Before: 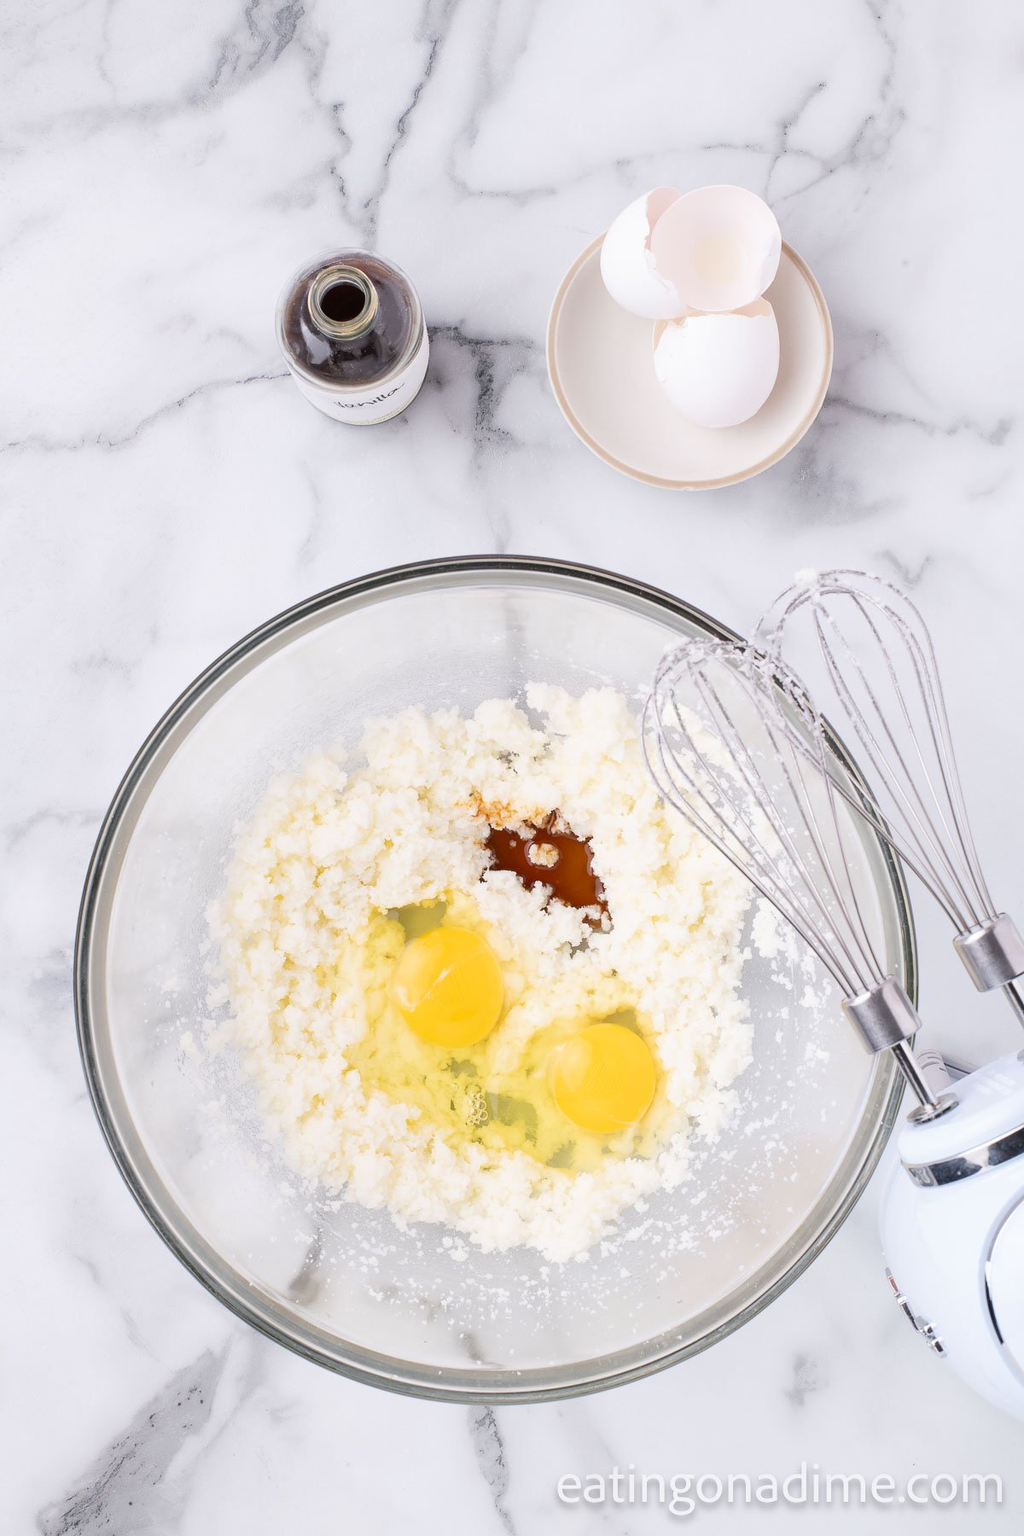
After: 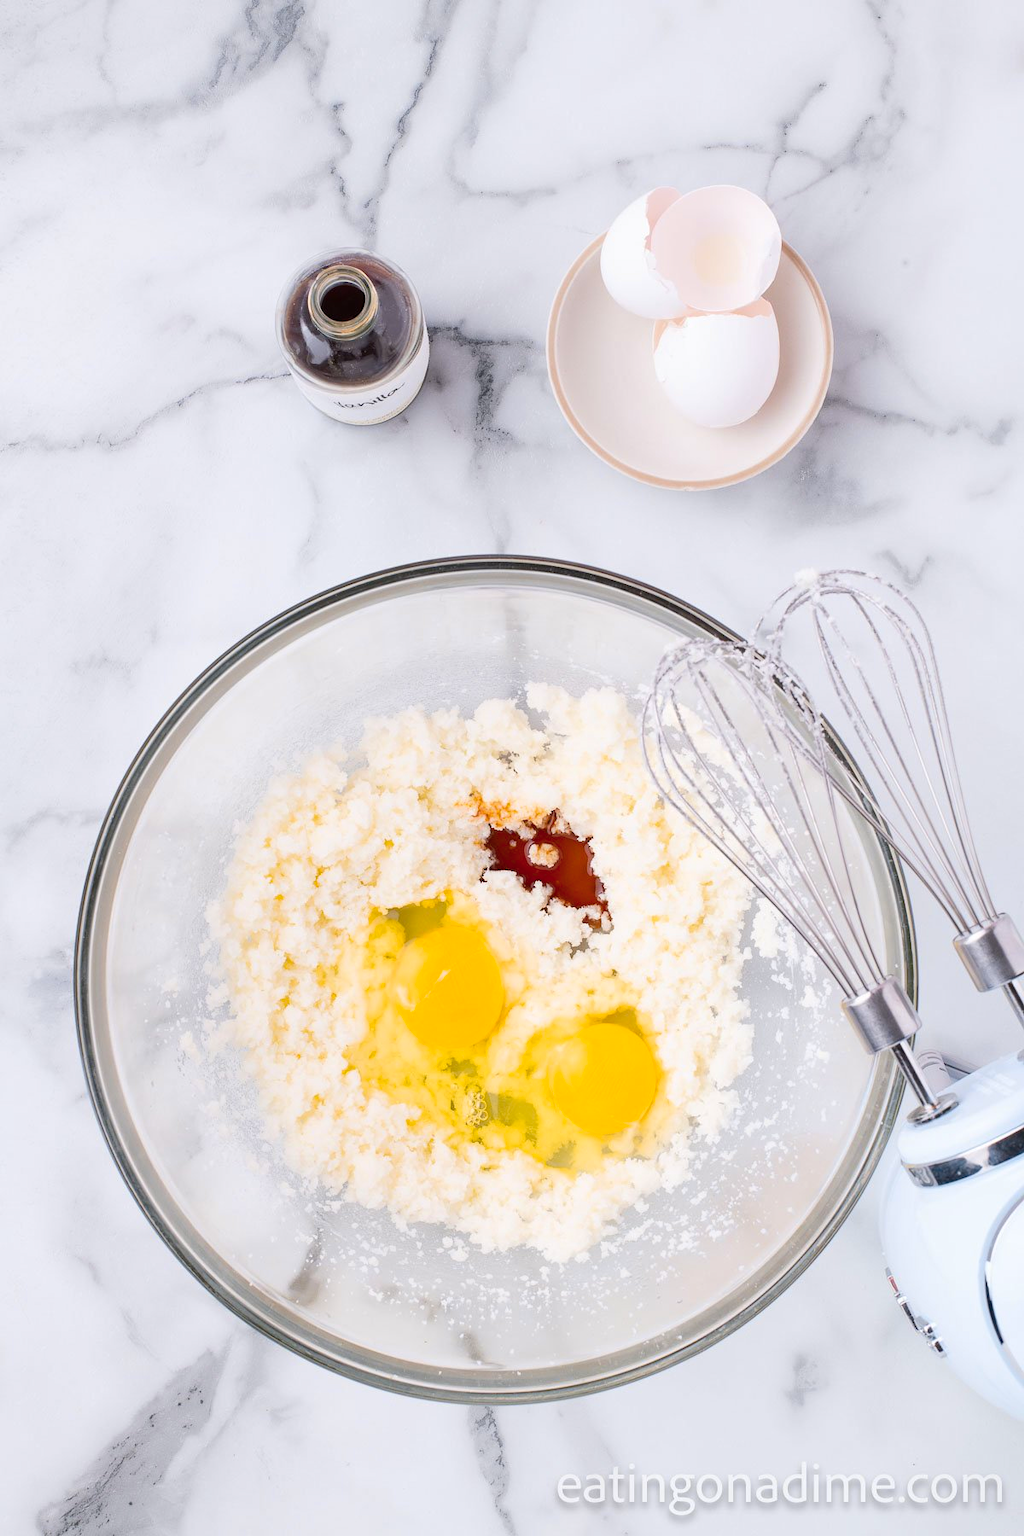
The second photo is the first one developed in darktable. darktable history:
color balance rgb: perceptual saturation grading › global saturation 30.226%, hue shift -7.58°
